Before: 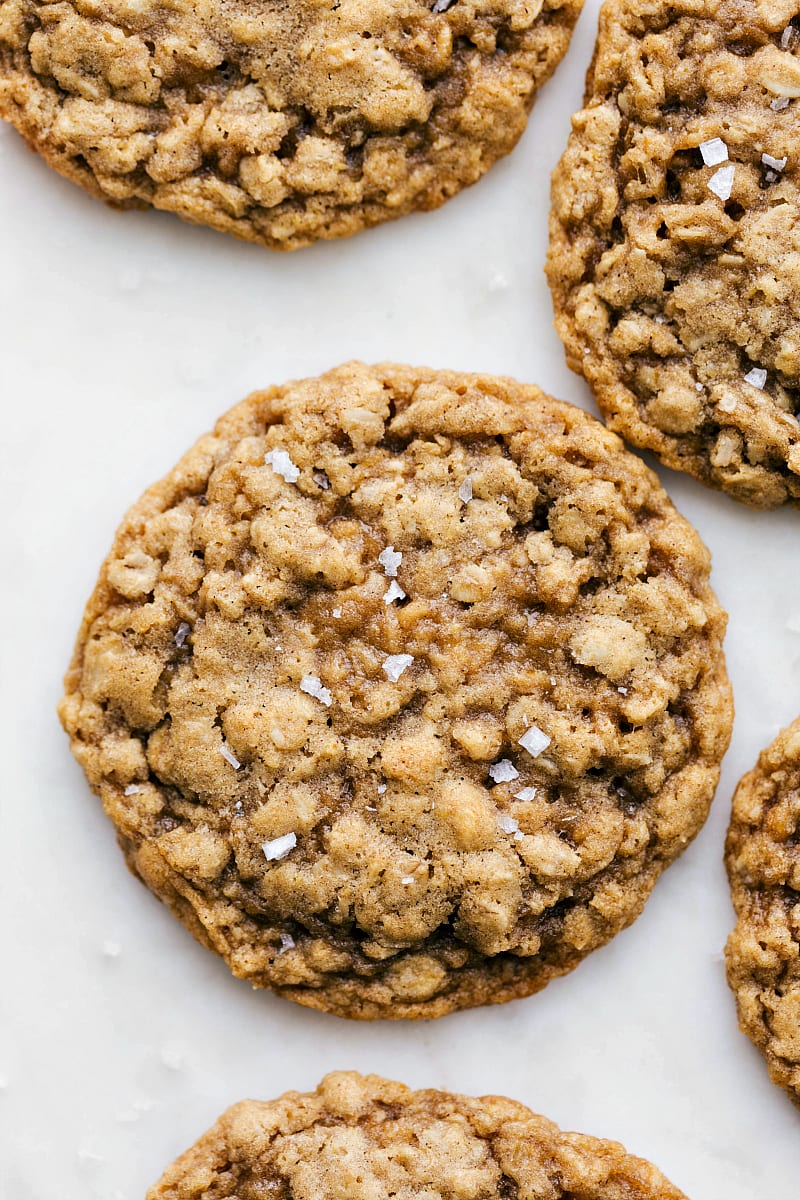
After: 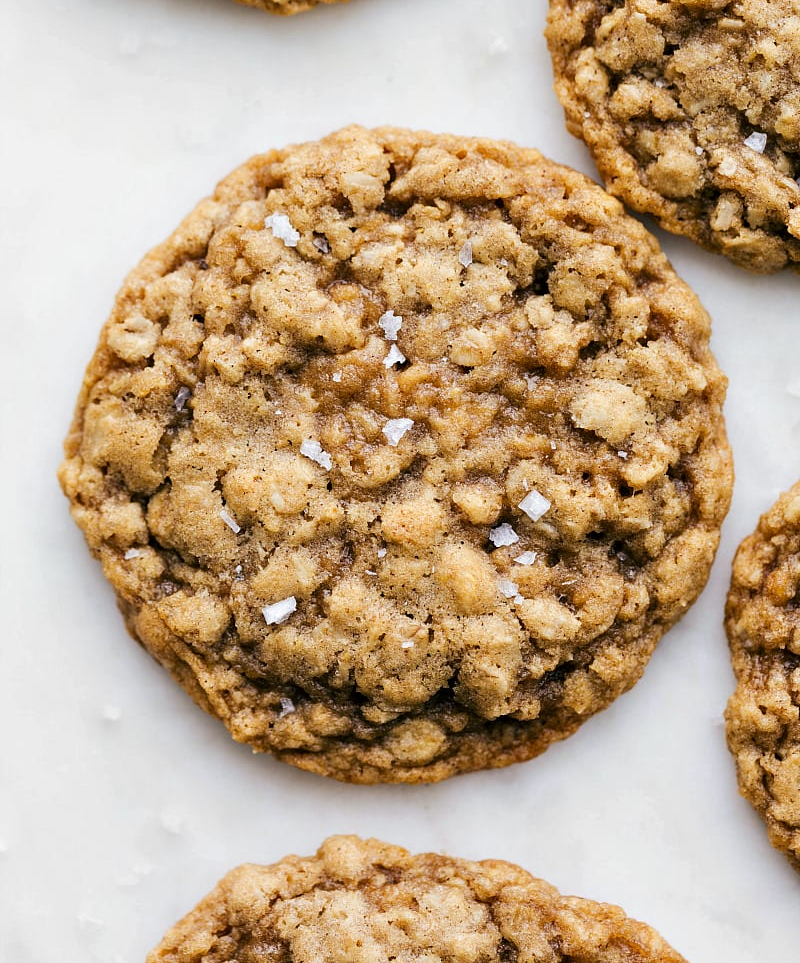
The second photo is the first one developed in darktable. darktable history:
crop and rotate: top 19.726%
